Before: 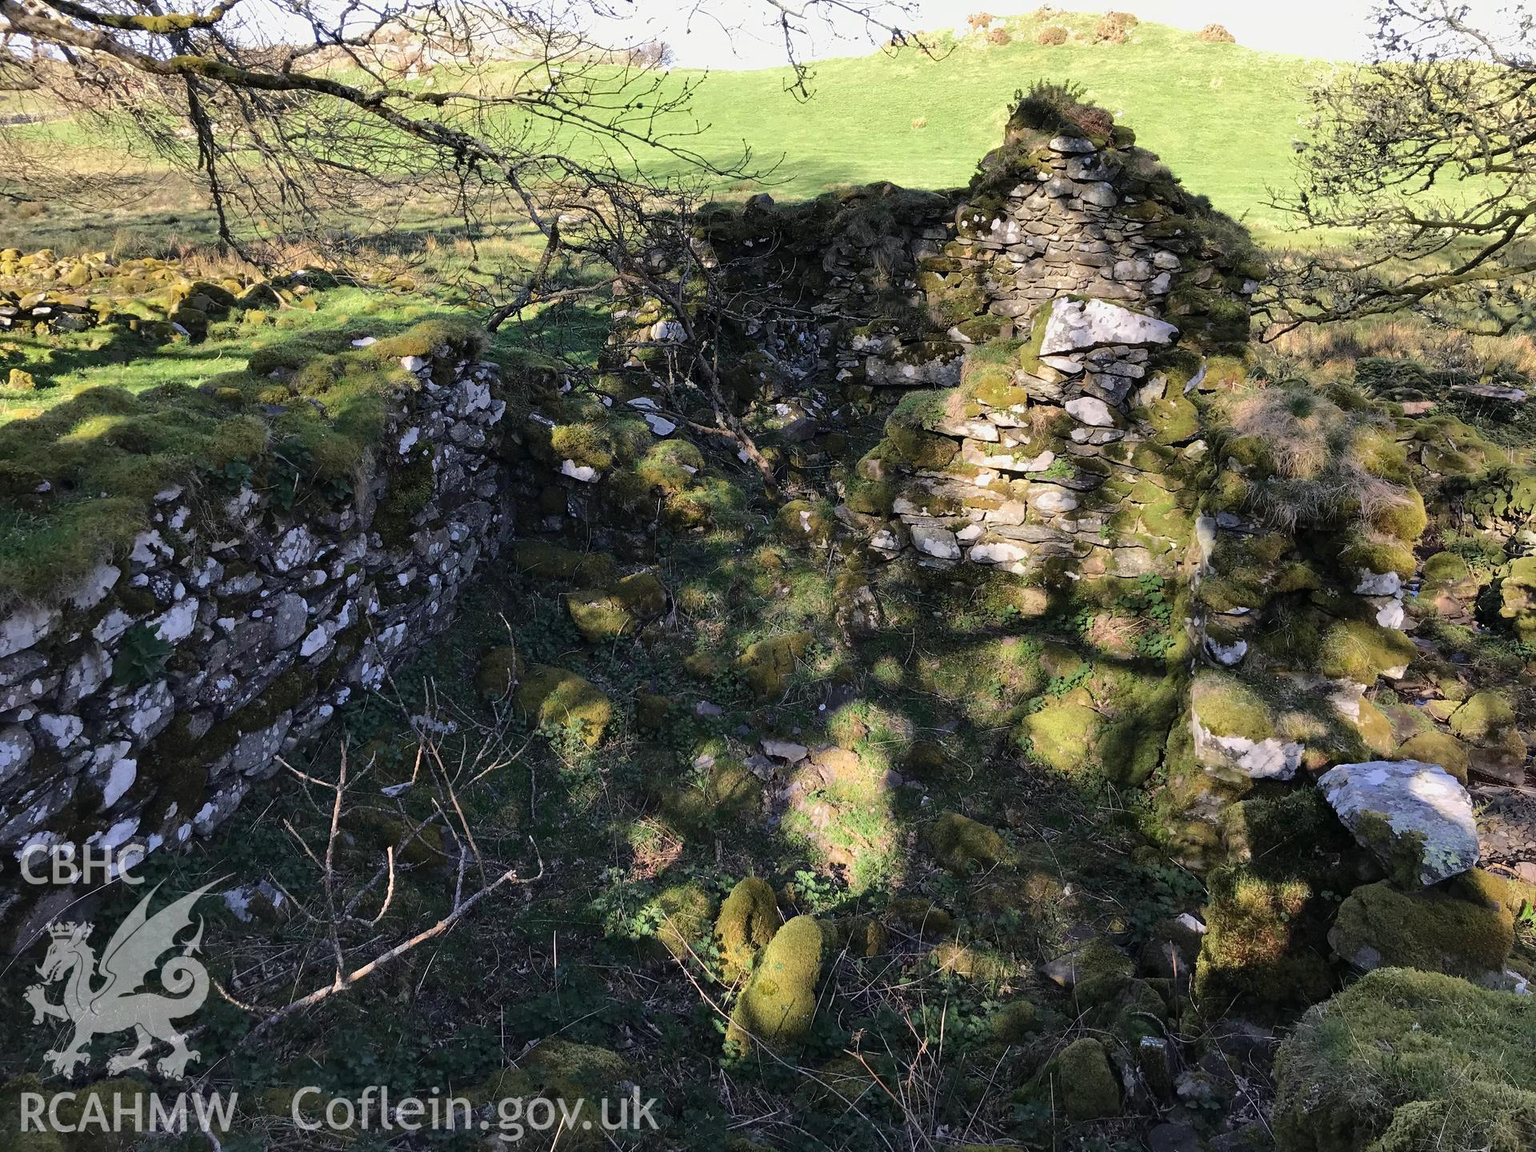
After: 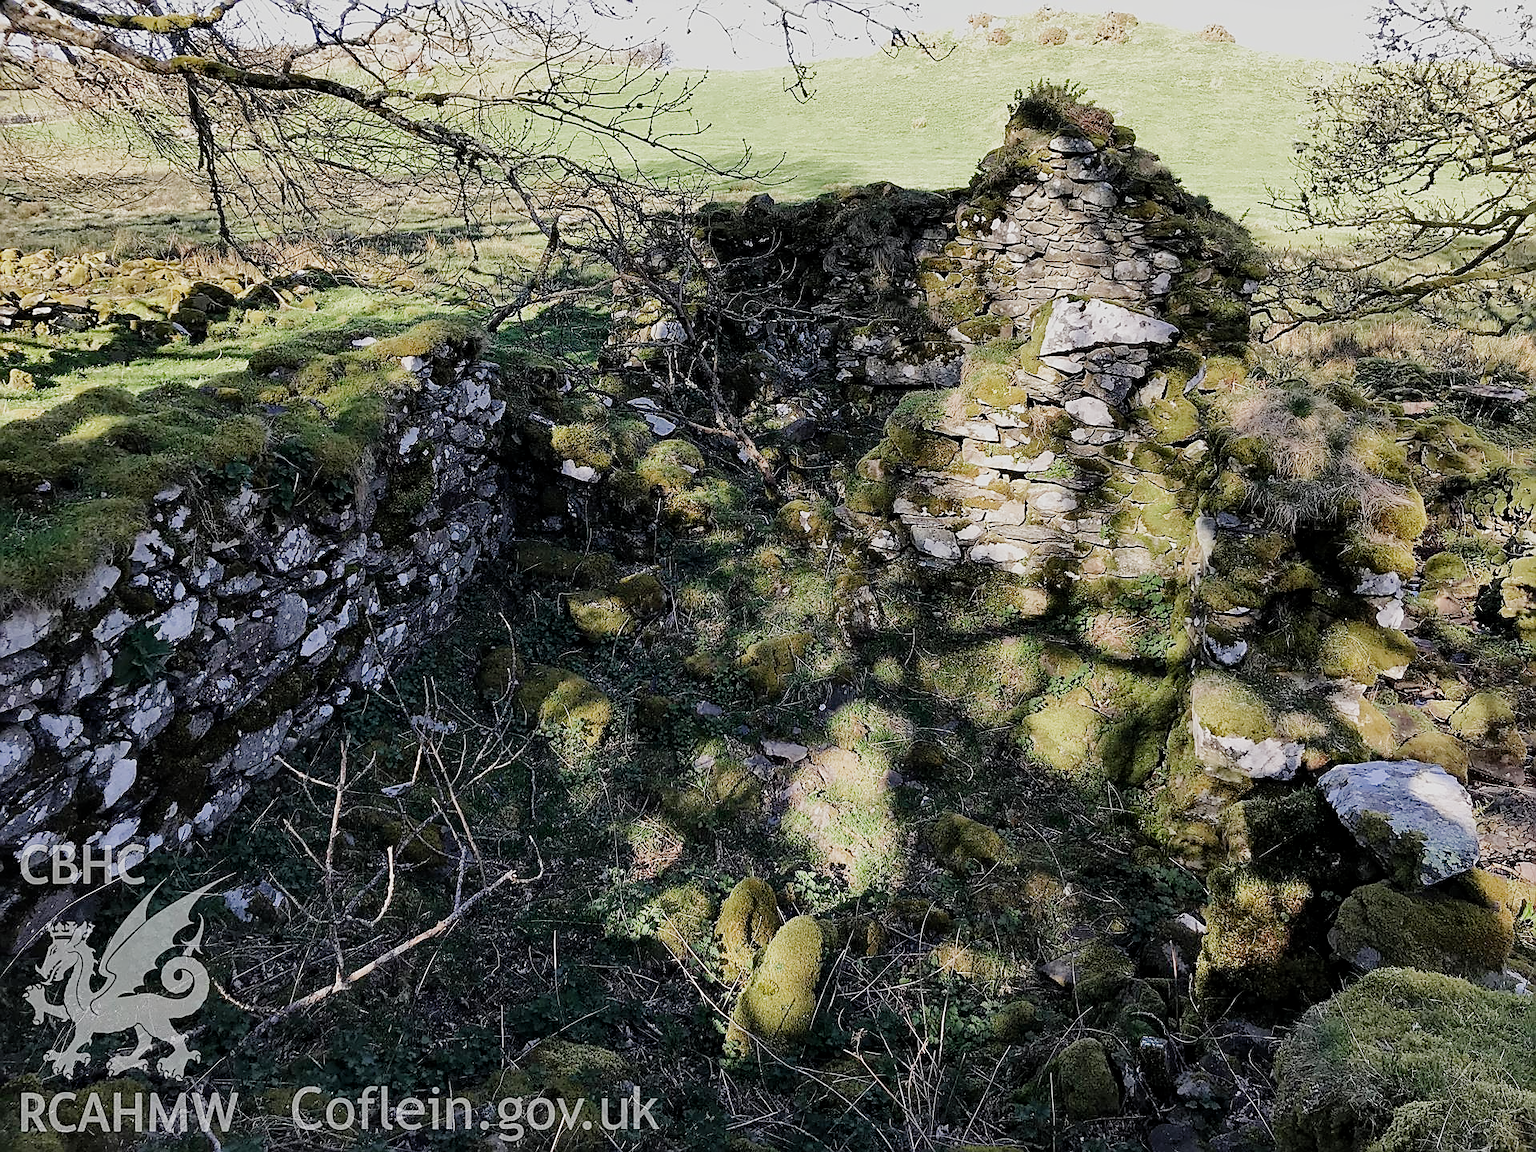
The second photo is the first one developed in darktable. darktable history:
filmic rgb: black relative exposure -7.65 EV, white relative exposure 4.56 EV, hardness 3.61, preserve chrominance no, color science v3 (2019), use custom middle-gray values true
exposure: black level correction 0, exposure 0.301 EV, compensate highlight preservation false
local contrast: mode bilateral grid, contrast 21, coarseness 51, detail 119%, midtone range 0.2
sharpen: radius 1.368, amount 1.249, threshold 0.735
